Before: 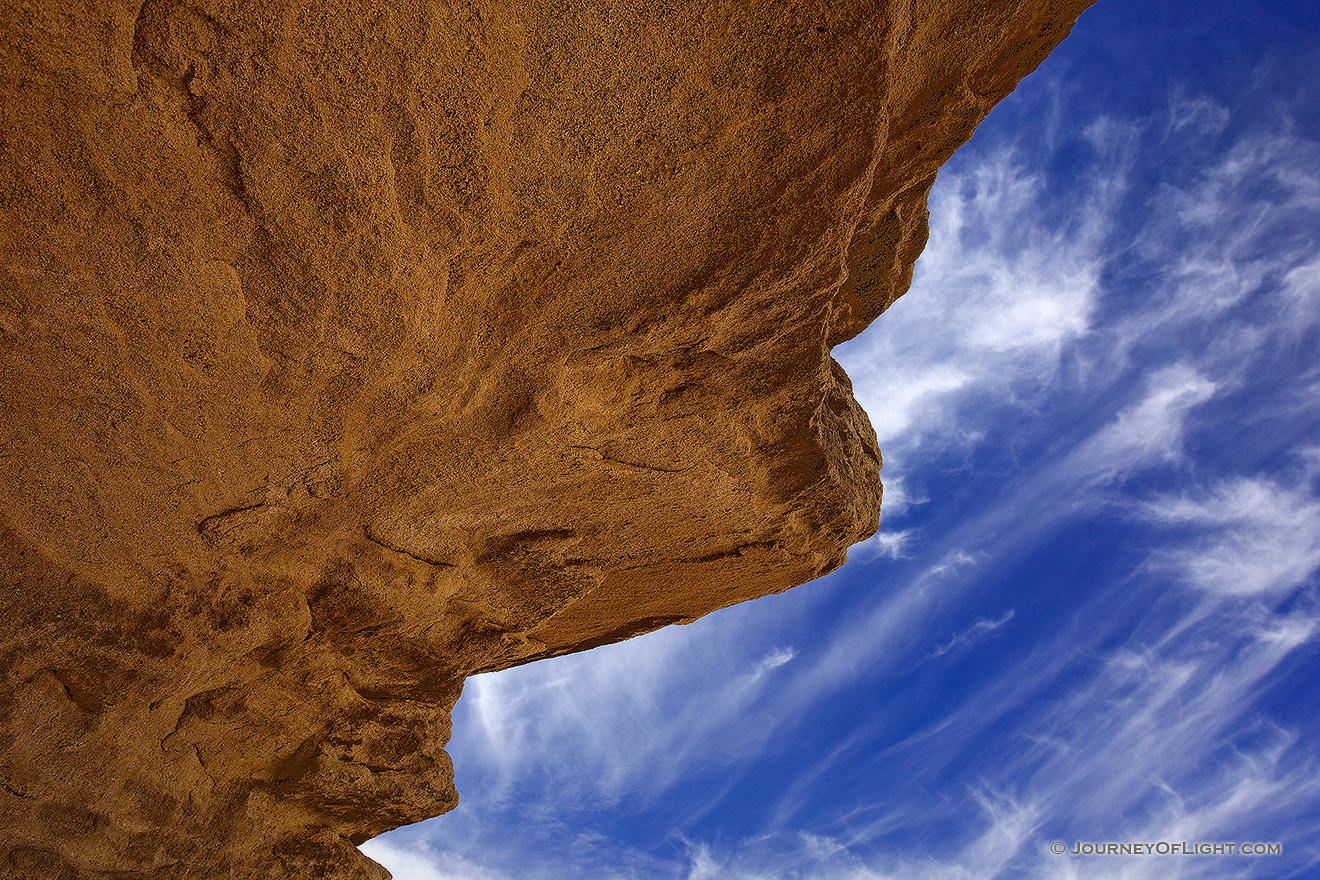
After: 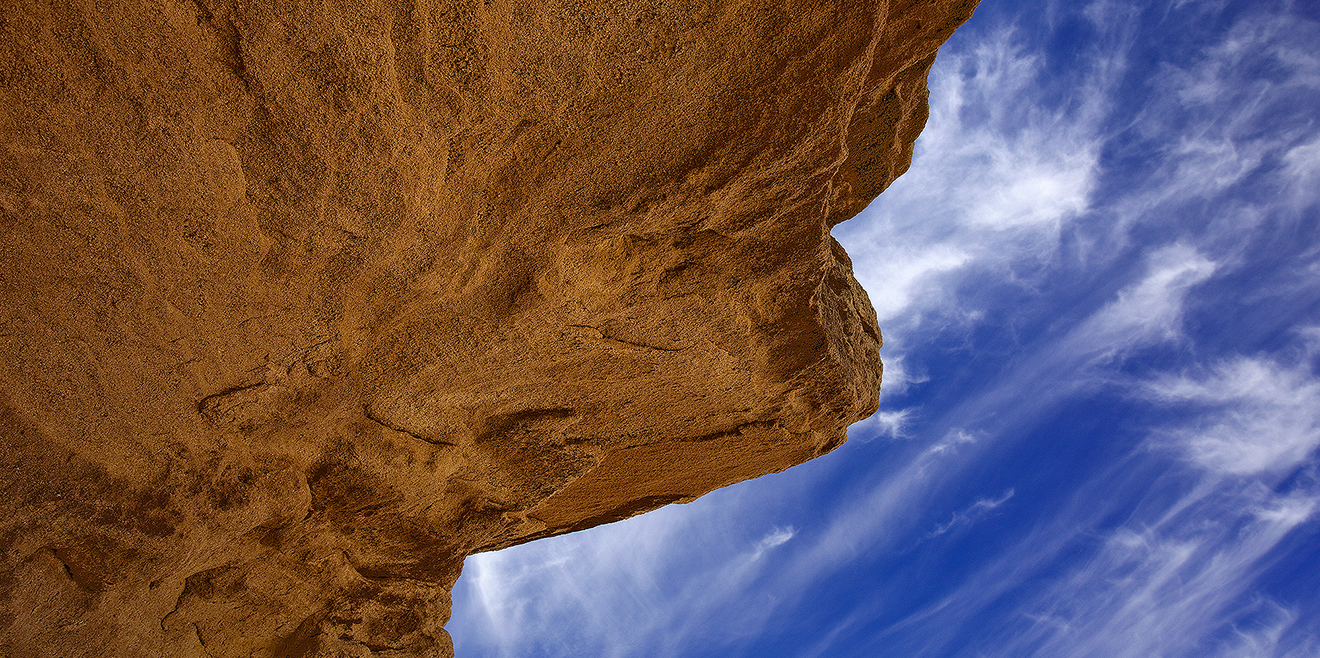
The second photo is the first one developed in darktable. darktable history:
crop: top 13.76%, bottom 11.436%
